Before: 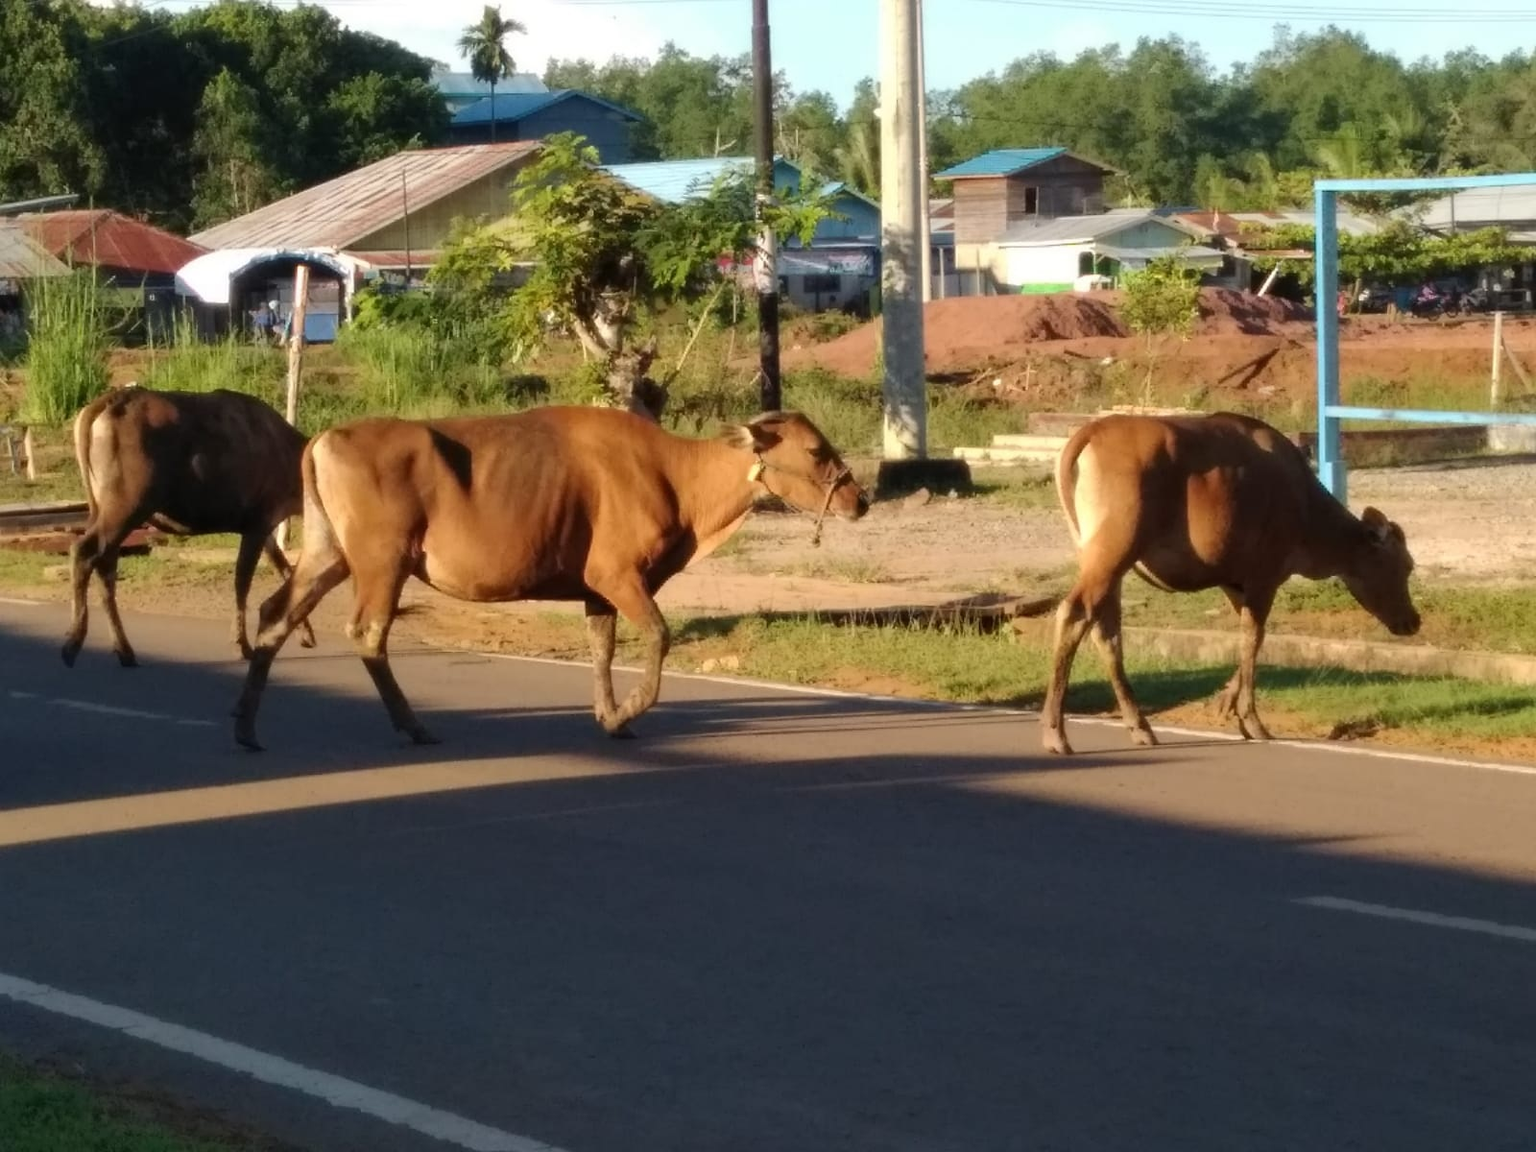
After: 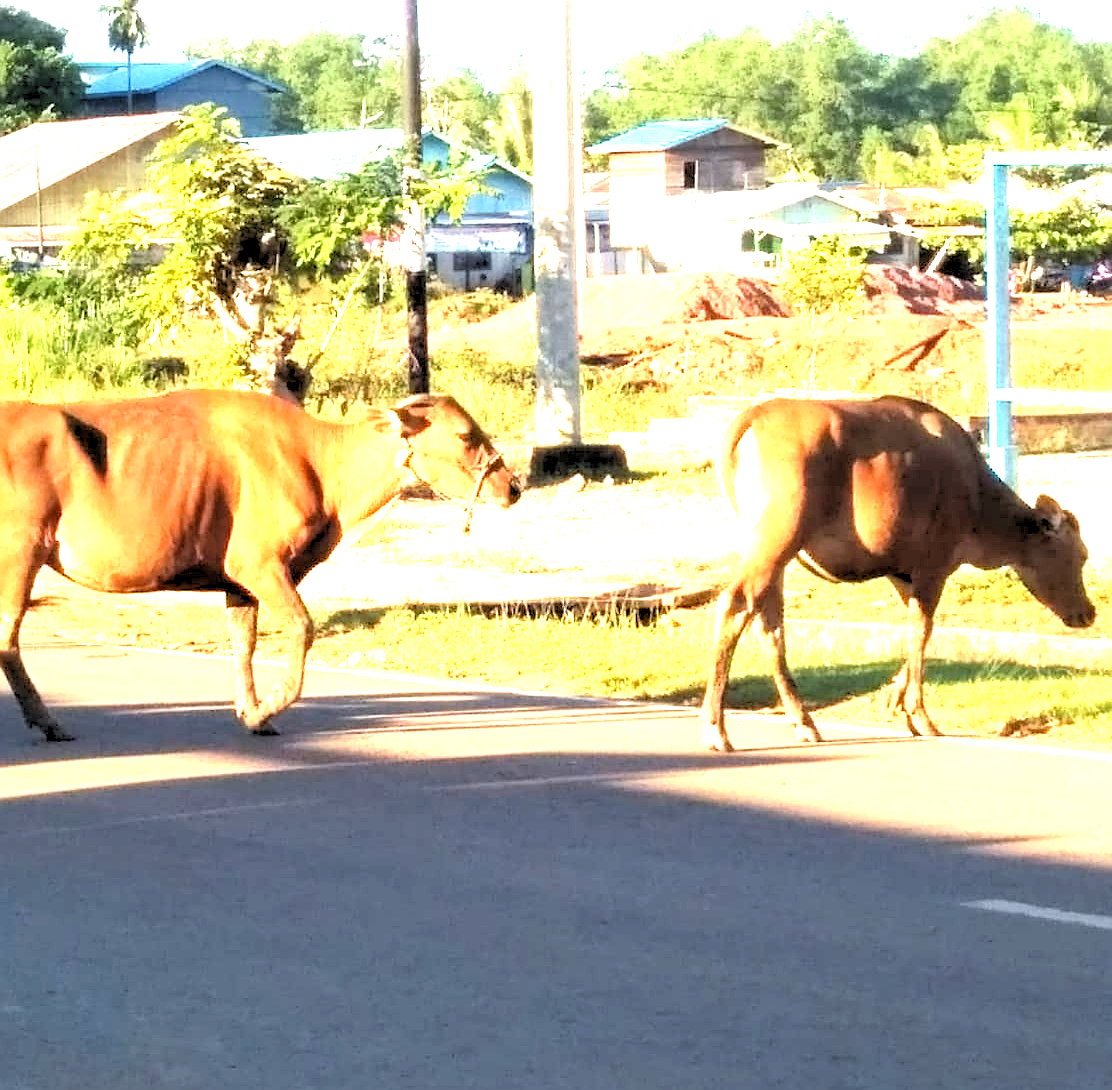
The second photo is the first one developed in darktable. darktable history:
rgb levels: levels [[0.029, 0.461, 0.922], [0, 0.5, 1], [0, 0.5, 1]]
sharpen: on, module defaults
crop and rotate: left 24.034%, top 2.838%, right 6.406%, bottom 6.299%
exposure: exposure 2.25 EV, compensate highlight preservation false
